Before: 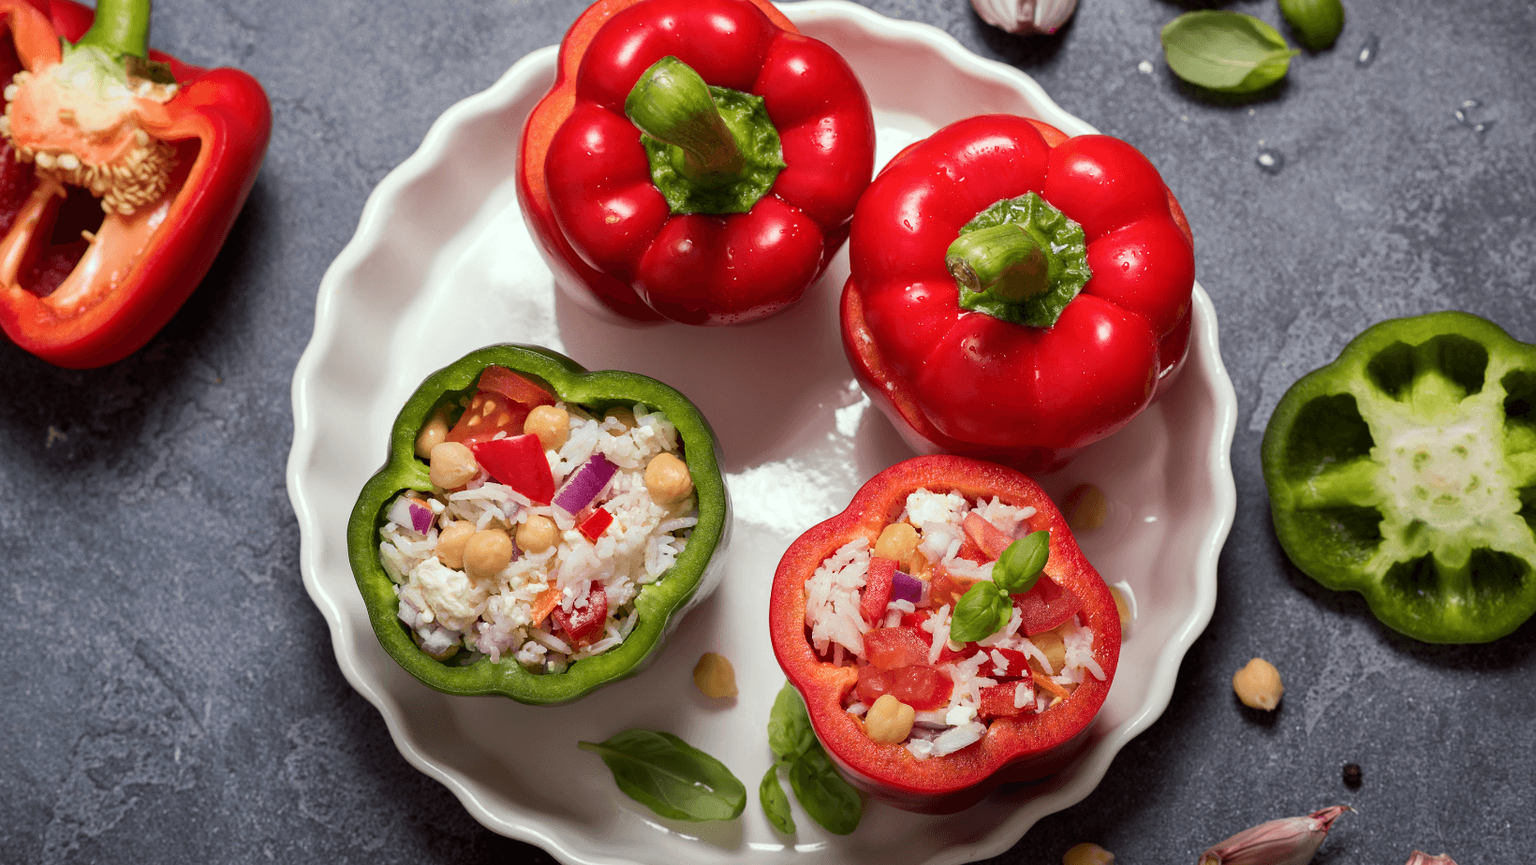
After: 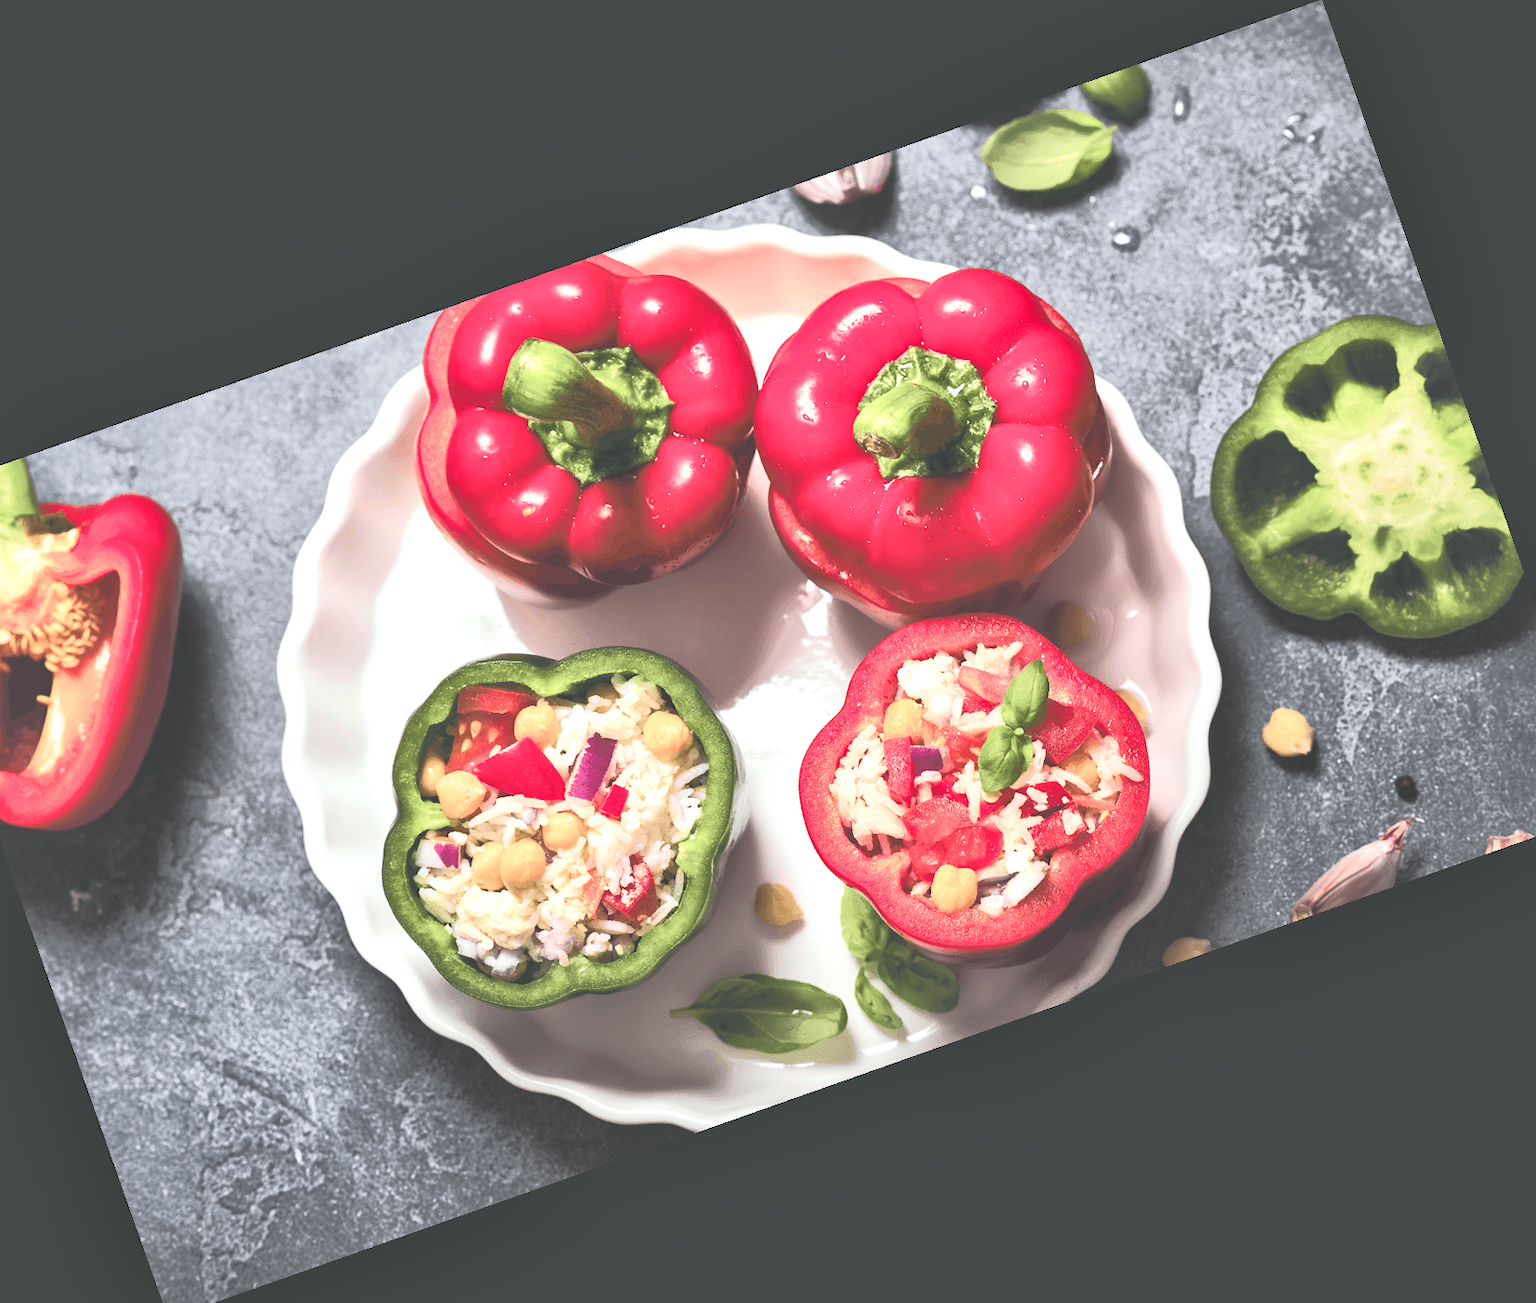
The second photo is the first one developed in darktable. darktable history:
crop and rotate: angle 19.43°, left 6.812%, right 4.125%, bottom 1.087%
exposure: black level correction -0.071, exposure 0.5 EV, compensate highlight preservation false
tone curve: curves: ch0 [(0, 0.008) (0.081, 0.044) (0.177, 0.123) (0.283, 0.253) (0.416, 0.449) (0.495, 0.524) (0.661, 0.756) (0.796, 0.859) (1, 0.951)]; ch1 [(0, 0) (0.161, 0.092) (0.35, 0.33) (0.392, 0.392) (0.427, 0.426) (0.479, 0.472) (0.505, 0.5) (0.521, 0.524) (0.567, 0.556) (0.583, 0.588) (0.625, 0.627) (0.678, 0.733) (1, 1)]; ch2 [(0, 0) (0.346, 0.362) (0.404, 0.427) (0.502, 0.499) (0.531, 0.523) (0.544, 0.561) (0.58, 0.59) (0.629, 0.642) (0.717, 0.678) (1, 1)], color space Lab, independent channels, preserve colors none
local contrast: mode bilateral grid, contrast 20, coarseness 50, detail 159%, midtone range 0.2
color balance: contrast 10%
contrast brightness saturation: contrast 0.03, brightness -0.04
